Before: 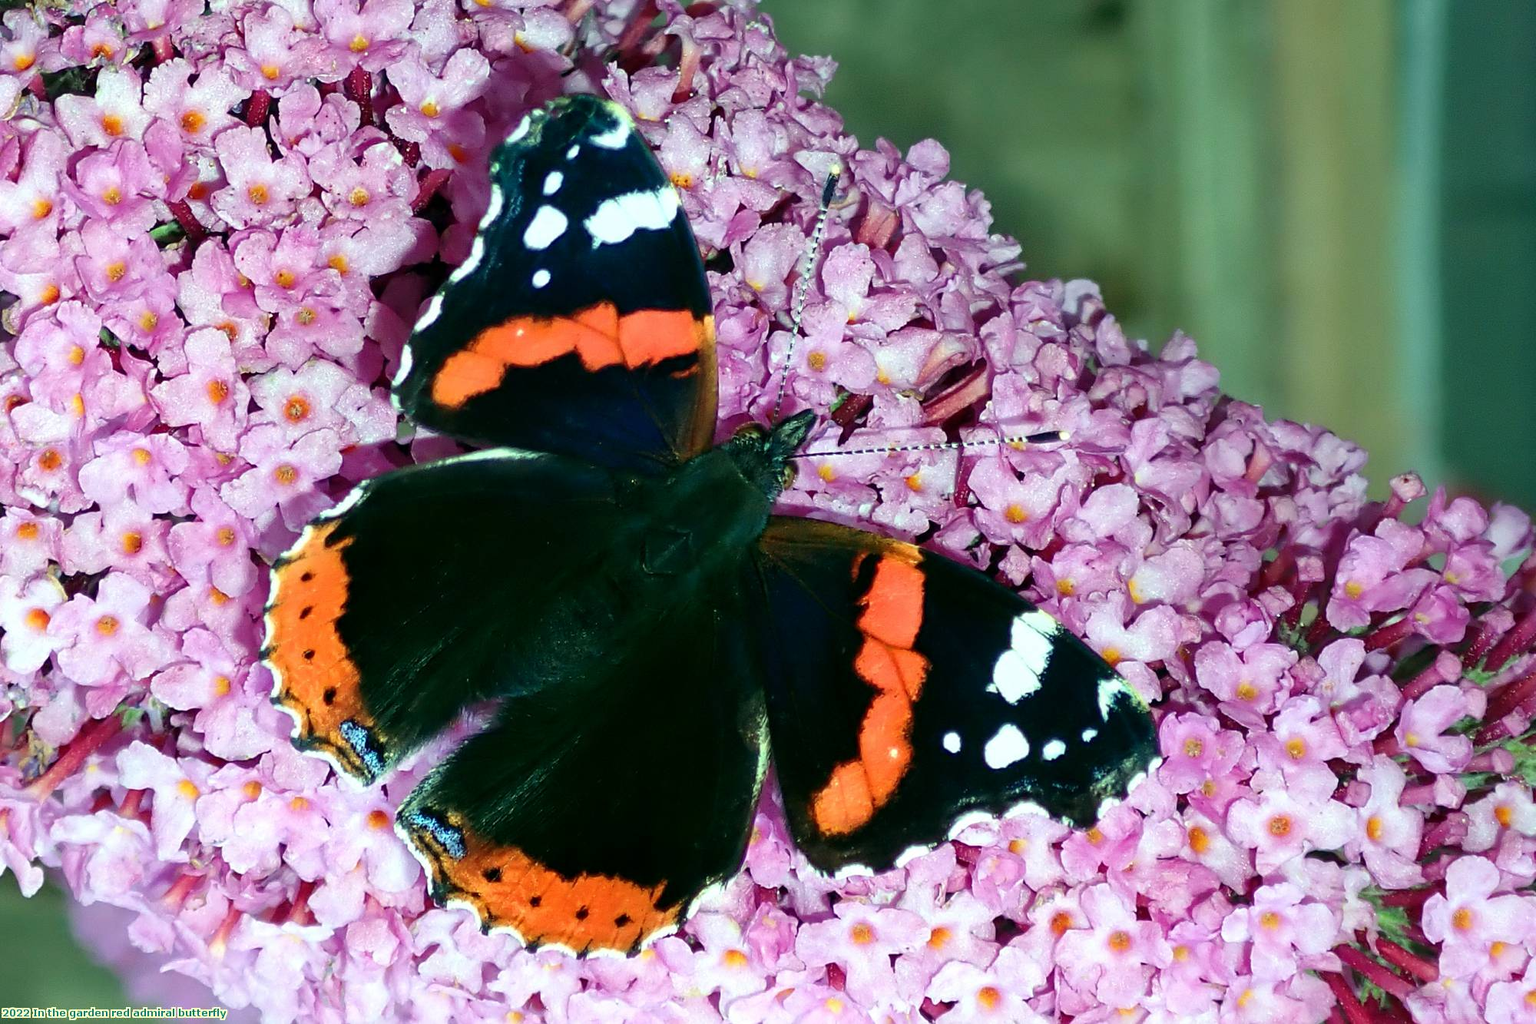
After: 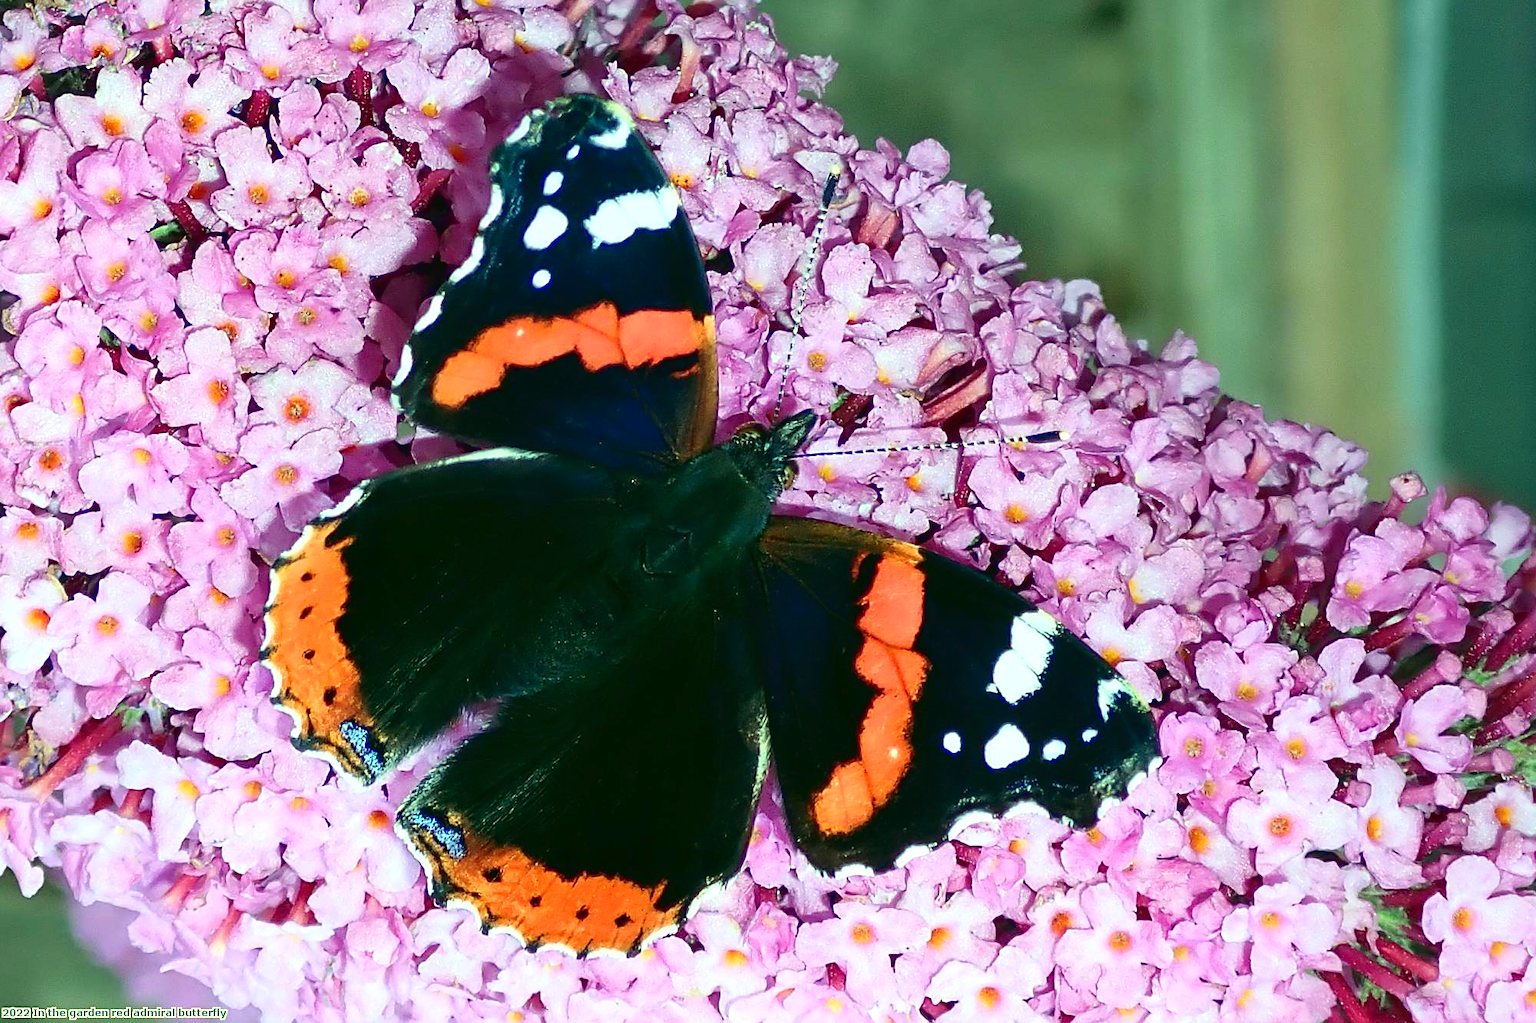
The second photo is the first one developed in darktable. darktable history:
sharpen: on, module defaults
tone curve: curves: ch0 [(0, 0.028) (0.138, 0.156) (0.468, 0.516) (0.754, 0.823) (1, 1)], color space Lab, linked channels, preserve colors none
